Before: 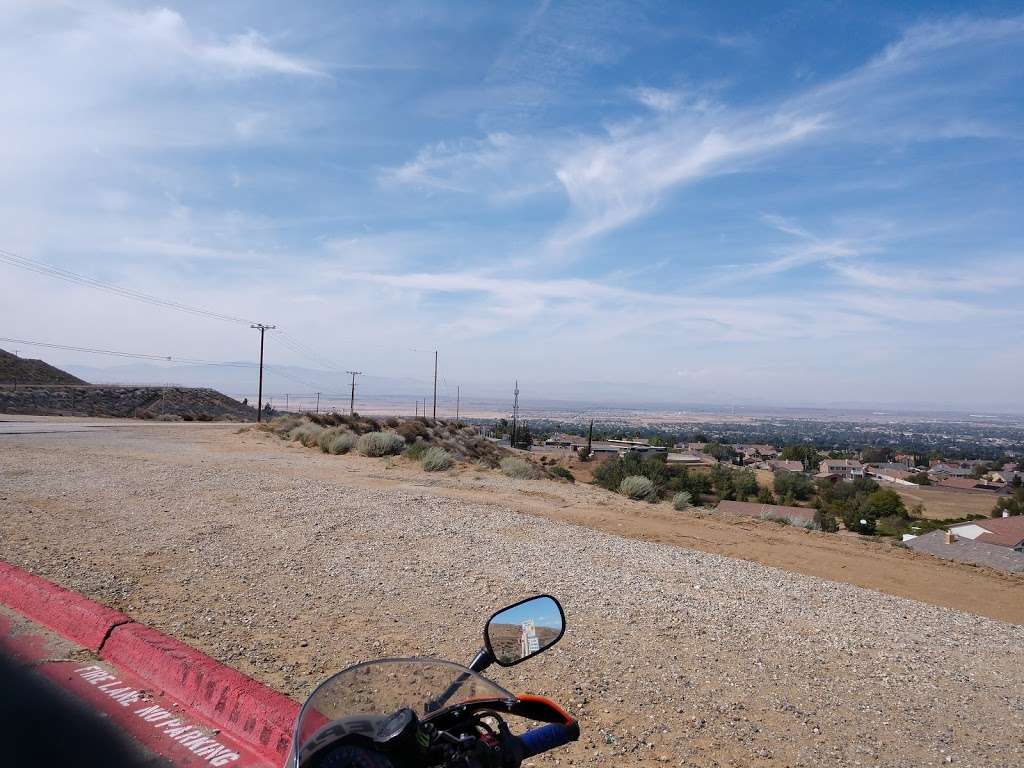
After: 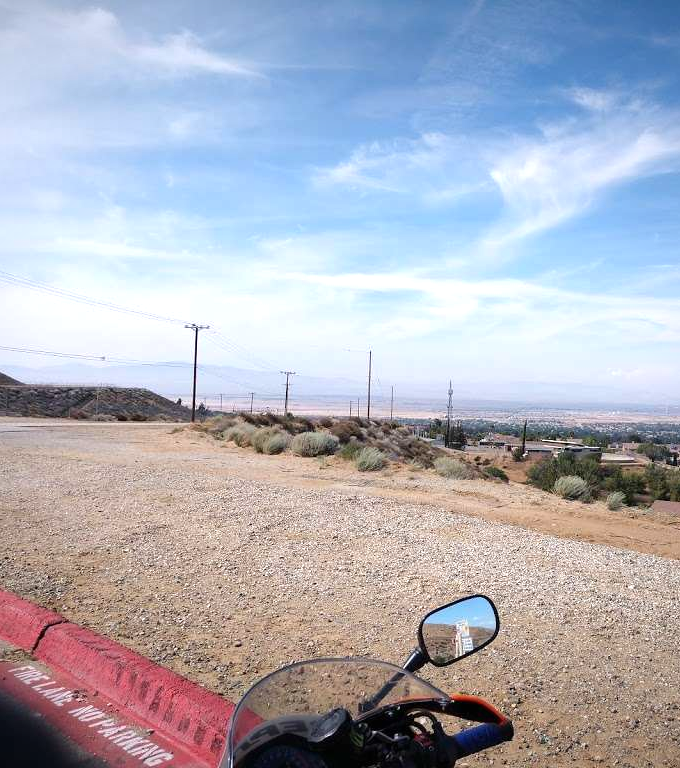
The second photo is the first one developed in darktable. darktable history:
crop and rotate: left 6.509%, right 27.06%
vignetting: fall-off radius 100.37%, saturation -0.035, width/height ratio 1.338
exposure: black level correction 0, exposure 0.693 EV, compensate highlight preservation false
